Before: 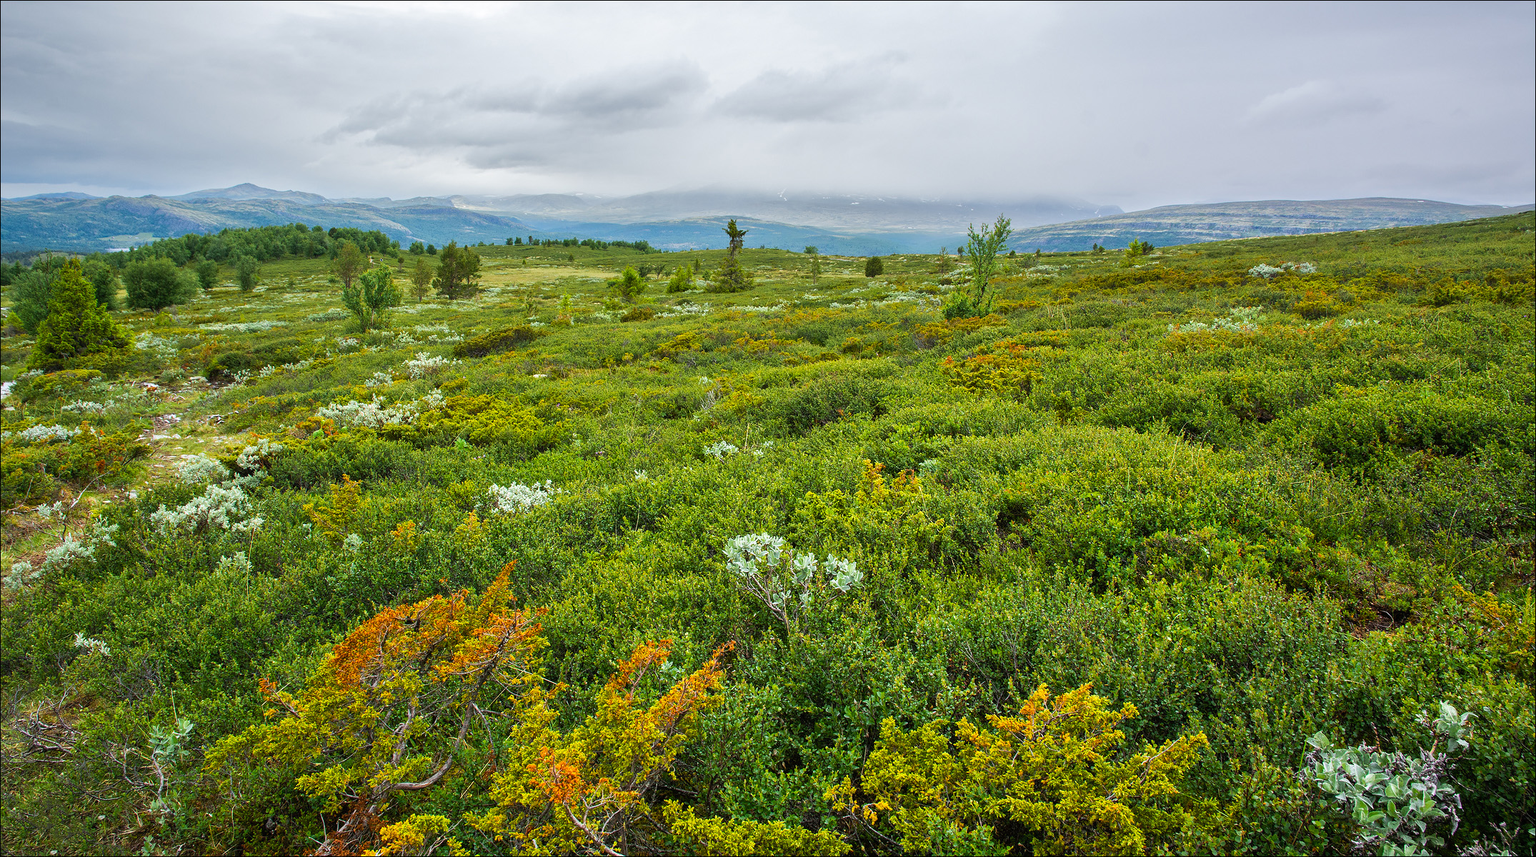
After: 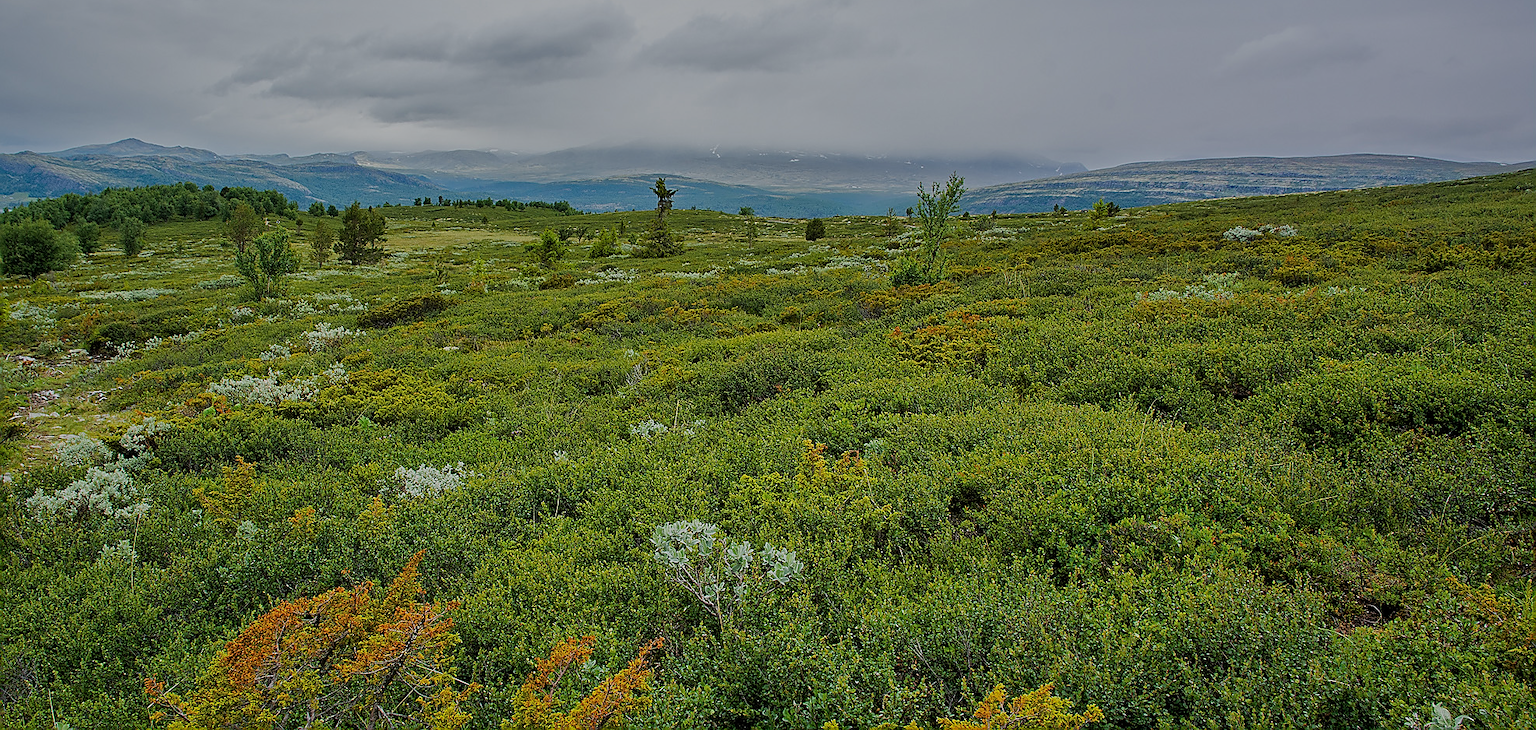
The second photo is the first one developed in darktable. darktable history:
exposure: exposure -0.998 EV, compensate highlight preservation false
shadows and highlights: on, module defaults
crop: left 8.271%, top 6.597%, bottom 15.221%
filmic rgb: middle gray luminance 18.23%, black relative exposure -11.51 EV, white relative exposure 2.61 EV, target black luminance 0%, hardness 8.38, latitude 98.77%, contrast 1.084, shadows ↔ highlights balance 0.536%
haze removal: compatibility mode true, adaptive false
sharpen: radius 1.371, amount 1.239, threshold 0.746
